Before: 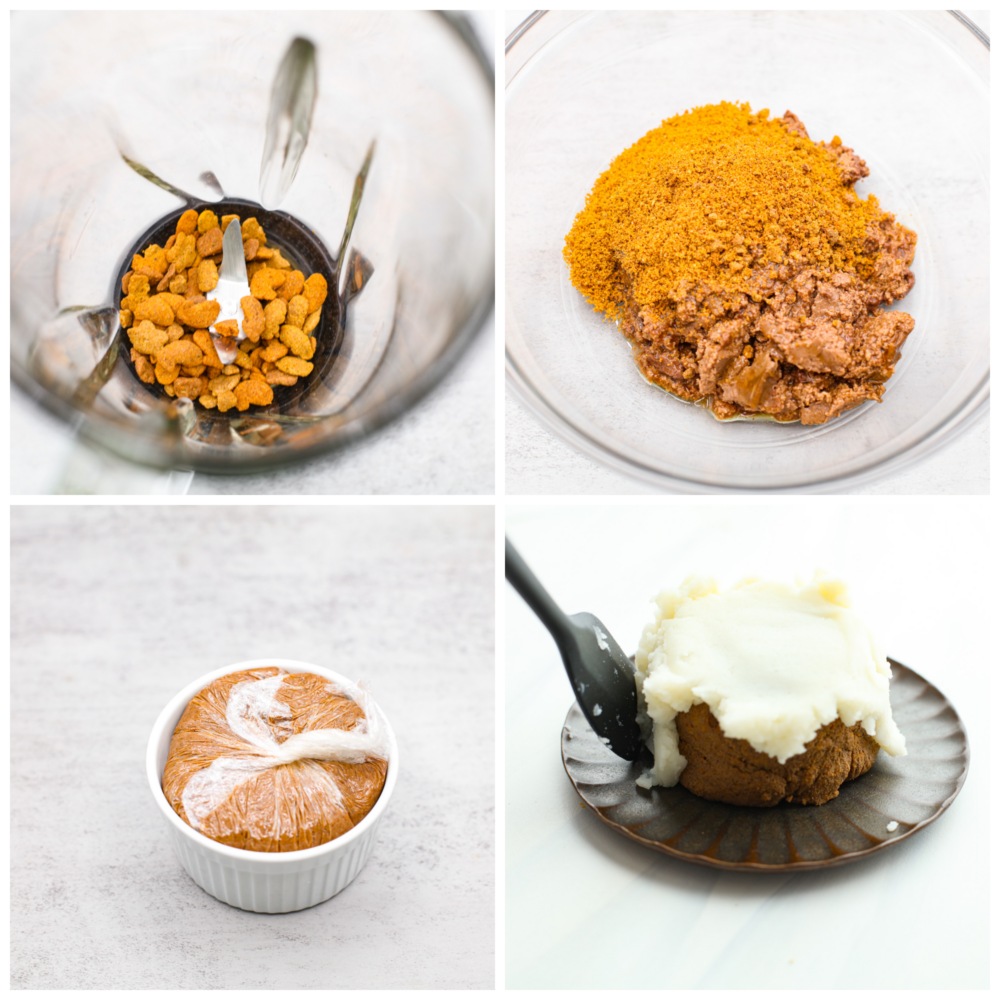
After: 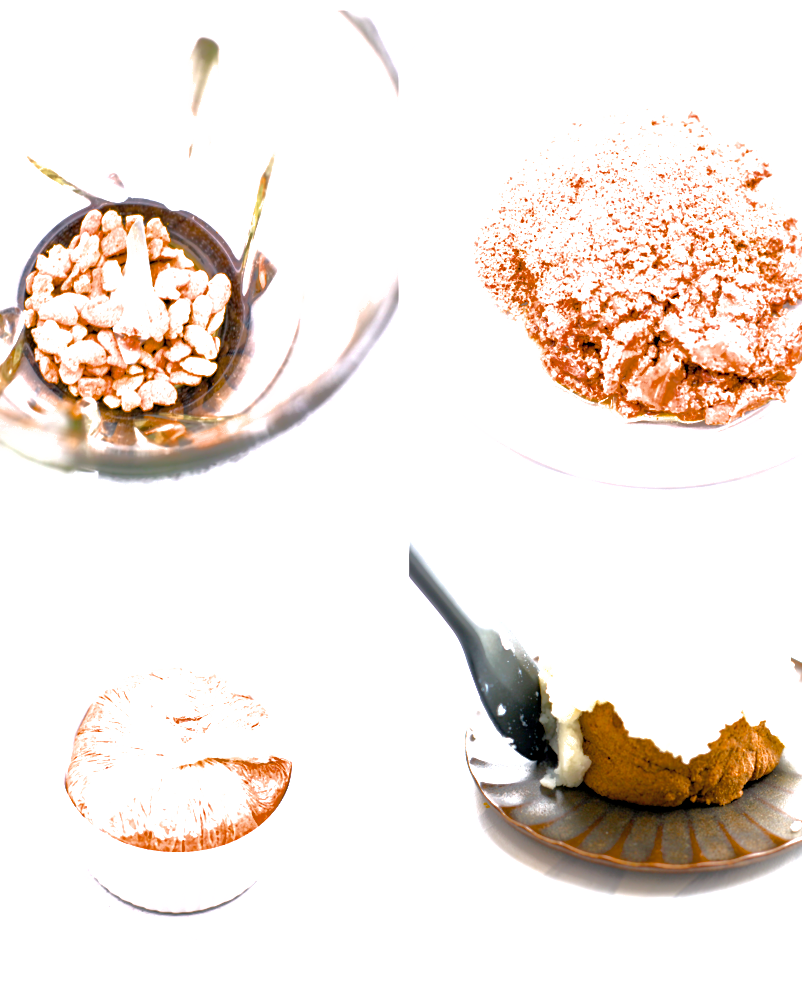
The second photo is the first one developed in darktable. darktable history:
crop and rotate: left 9.604%, right 10.159%
color calibration: gray › normalize channels true, illuminant as shot in camera, x 0.358, y 0.373, temperature 4628.91 K, gamut compression 0.001
levels: levels [0, 0.476, 0.951]
filmic rgb: middle gray luminance 18.25%, black relative exposure -10.52 EV, white relative exposure 3.41 EV, threshold 5.97 EV, target black luminance 0%, hardness 6.05, latitude 98.17%, contrast 0.851, shadows ↔ highlights balance 0.606%, enable highlight reconstruction true
exposure: black level correction 0, exposure 1.669 EV, compensate highlight preservation false
shadows and highlights: on, module defaults
tone equalizer: on, module defaults
color balance rgb: highlights gain › chroma 1.684%, highlights gain › hue 55.28°, global offset › luminance -1.438%, perceptual saturation grading › global saturation 23.497%, perceptual saturation grading › highlights -23.699%, perceptual saturation grading › mid-tones 23.938%, perceptual saturation grading › shadows 39.164%, perceptual brilliance grading › global brilliance 15.084%, perceptual brilliance grading › shadows -34.944%
